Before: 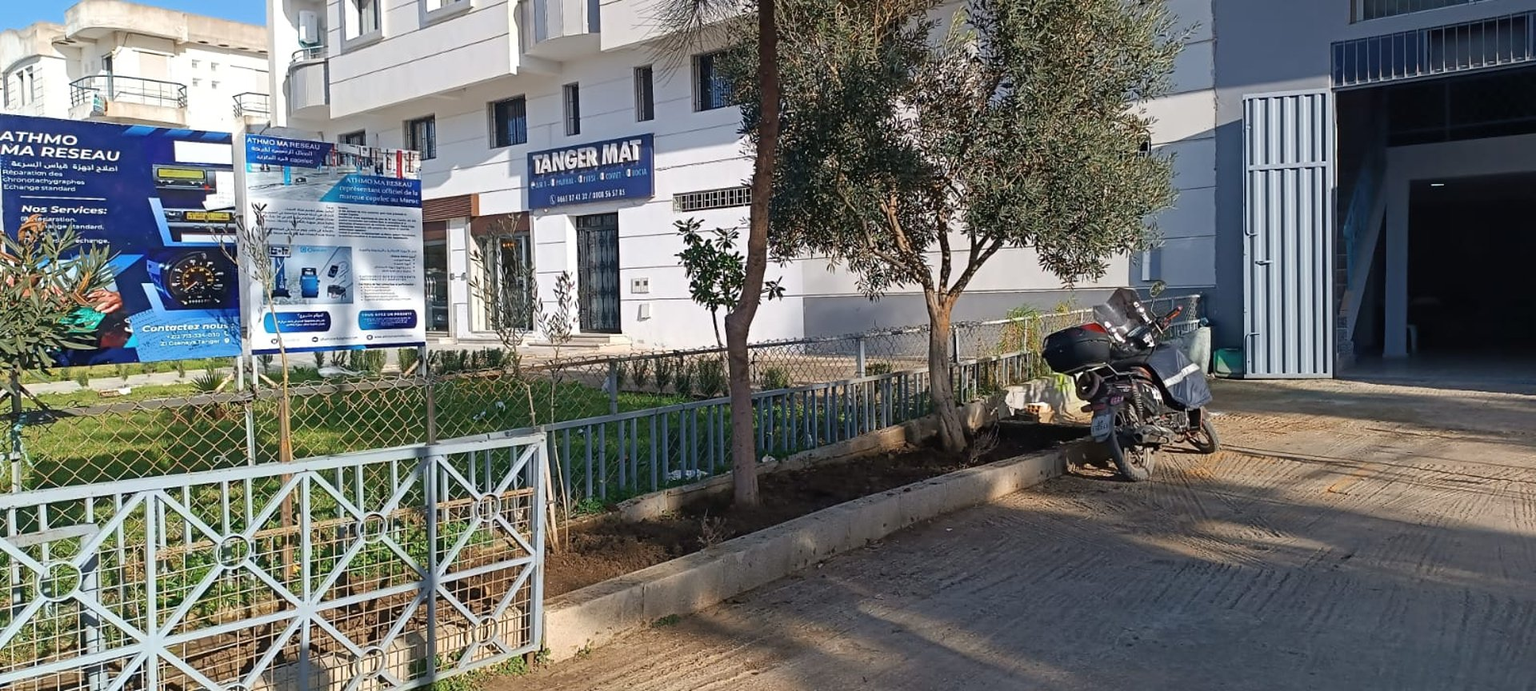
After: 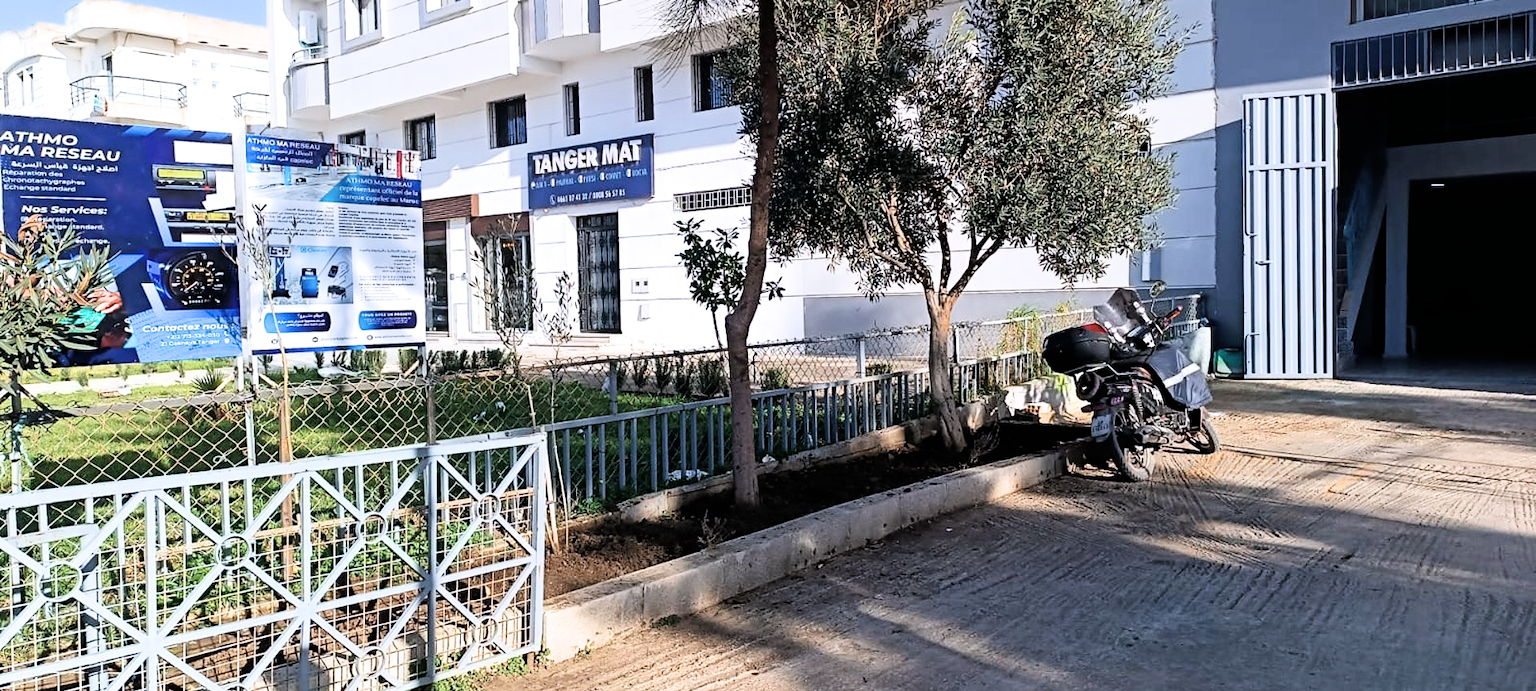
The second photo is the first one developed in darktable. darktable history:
filmic rgb: black relative exposure -5.42 EV, white relative exposure 2.85 EV, dynamic range scaling -37.73%, hardness 4, contrast 1.605, highlights saturation mix -0.93%
exposure: black level correction 0, exposure 0.68 EV, compensate exposure bias true, compensate highlight preservation false
color calibration: illuminant as shot in camera, x 0.358, y 0.373, temperature 4628.91 K
